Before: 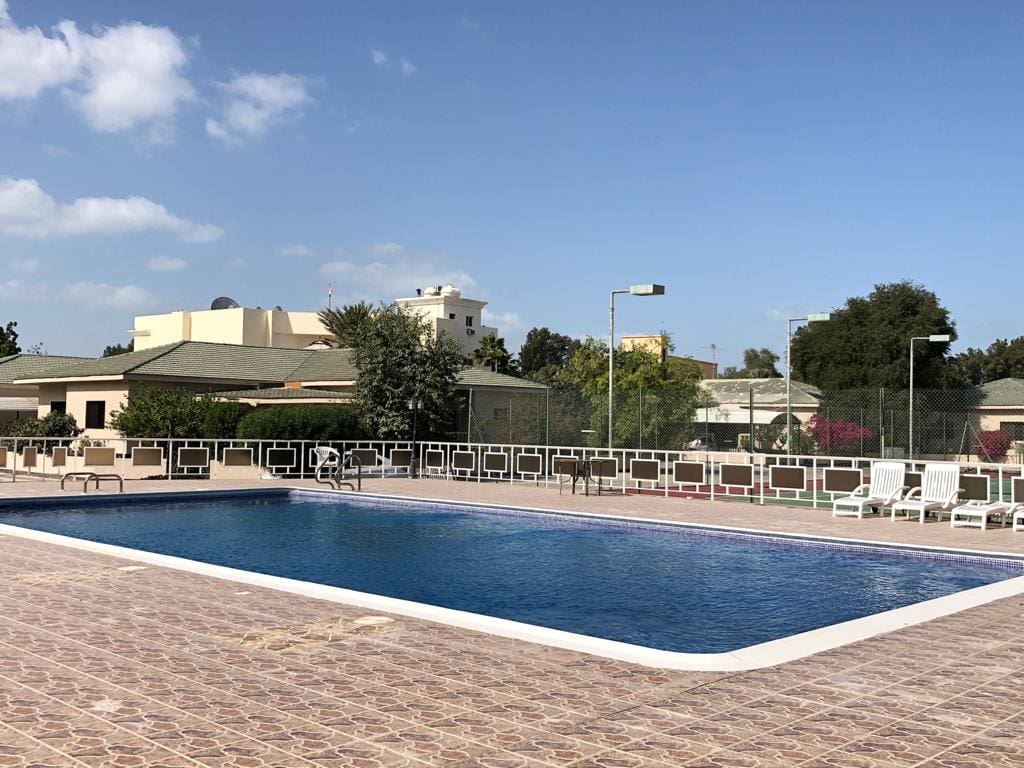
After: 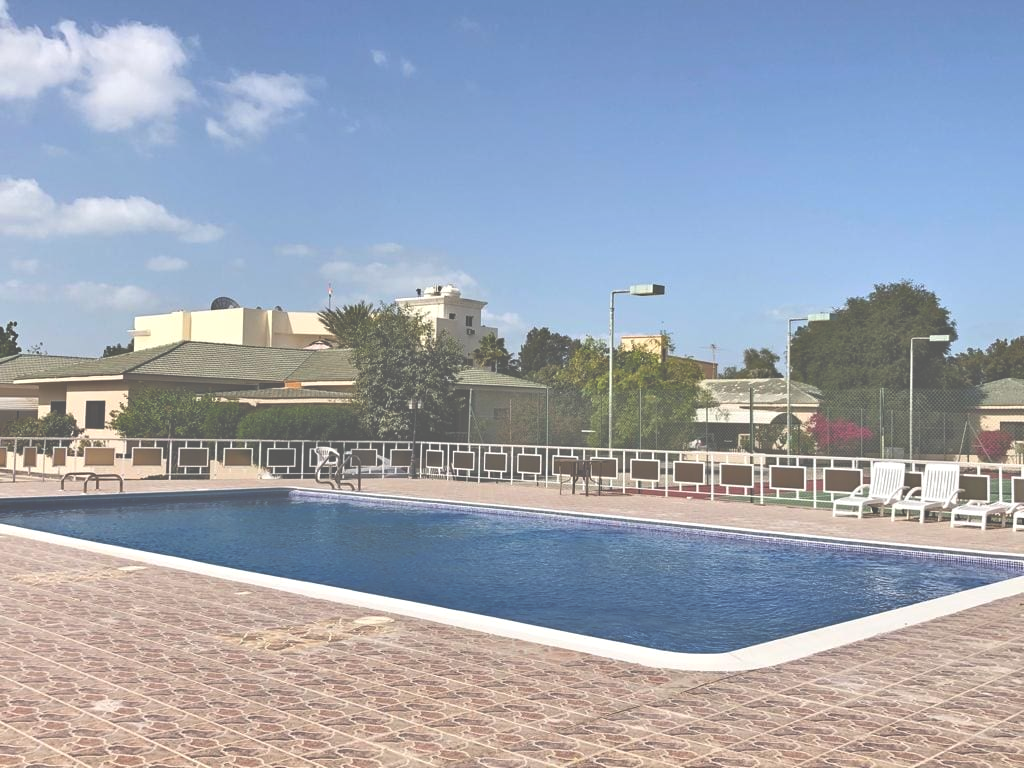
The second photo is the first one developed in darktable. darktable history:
exposure: black level correction -0.04, exposure 0.059 EV, compensate highlight preservation false
tone equalizer: -7 EV 0.15 EV, -6 EV 0.634 EV, -5 EV 1.13 EV, -4 EV 1.3 EV, -3 EV 1.15 EV, -2 EV 0.6 EV, -1 EV 0.147 EV
